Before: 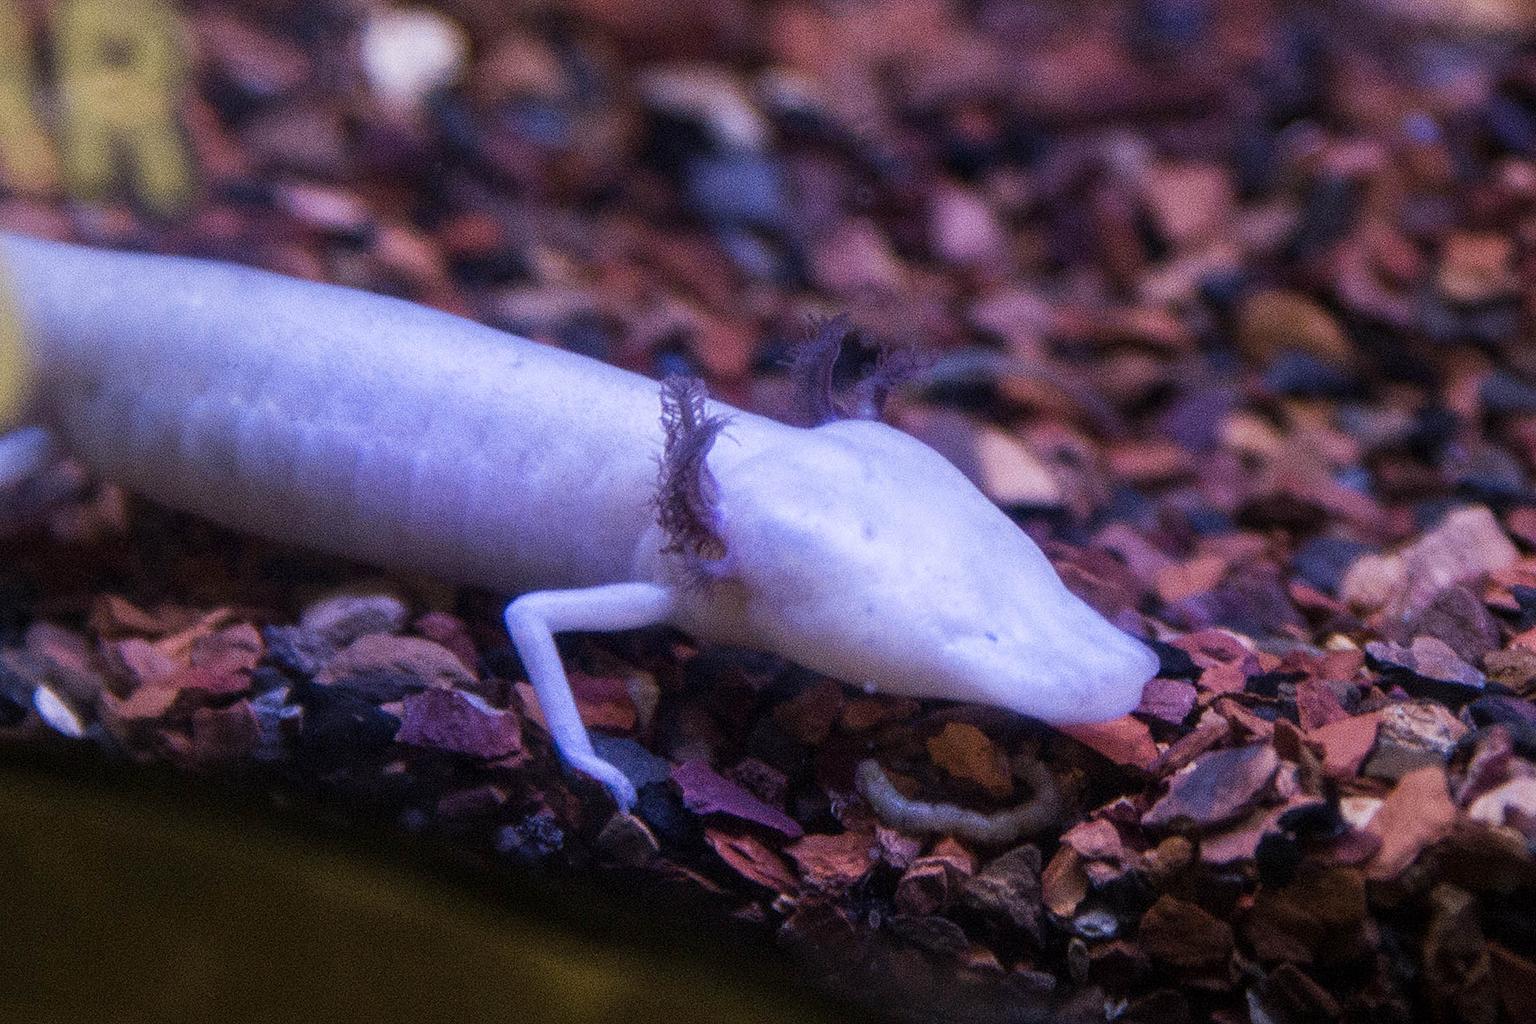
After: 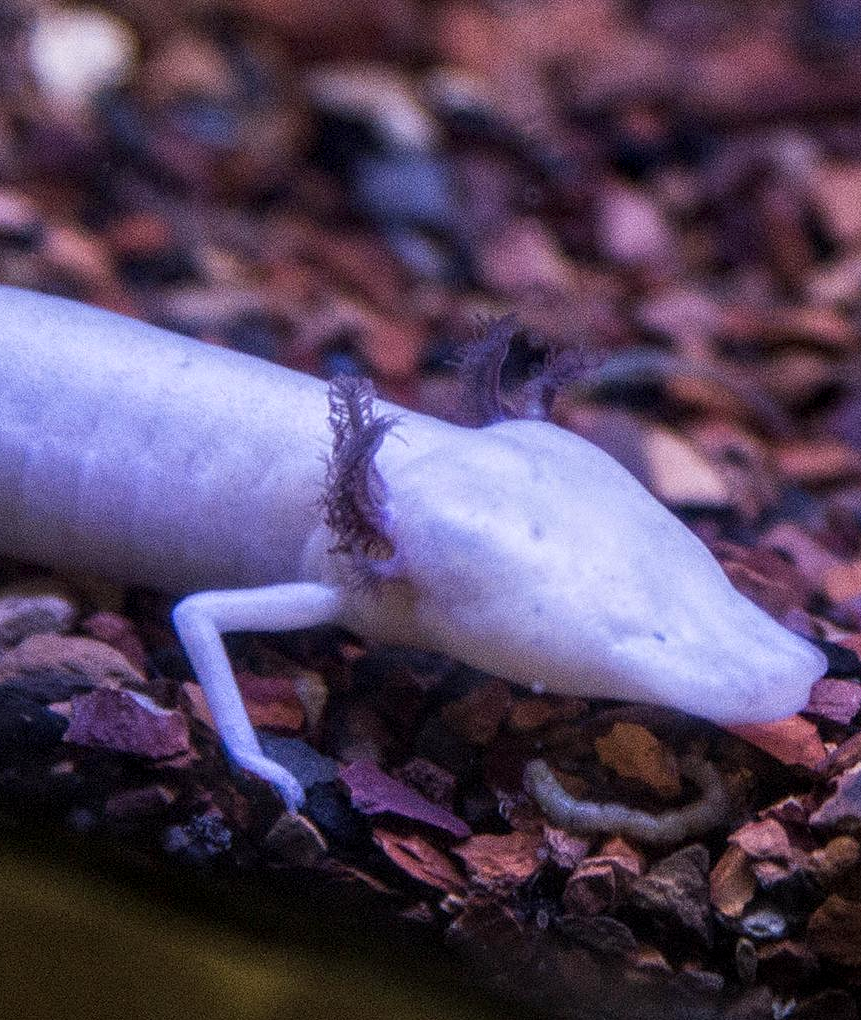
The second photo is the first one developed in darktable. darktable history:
crop: left 21.674%, right 22.086%
local contrast: on, module defaults
